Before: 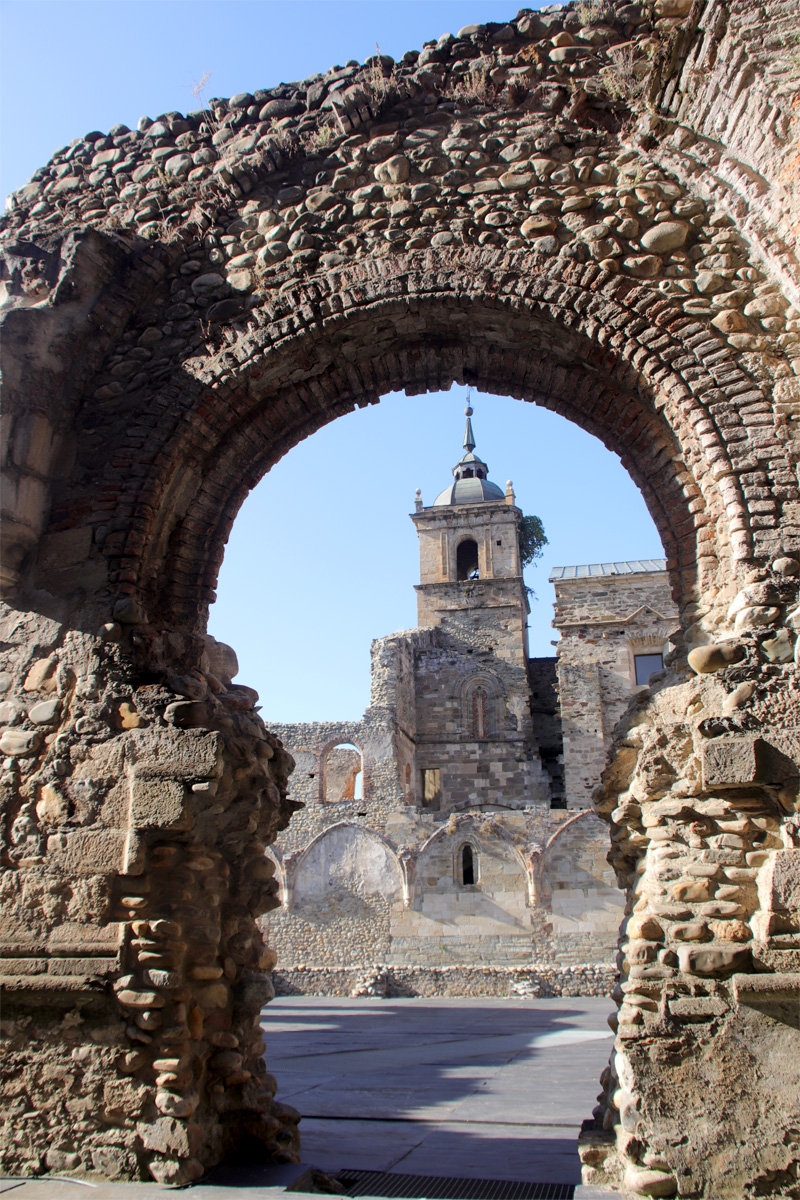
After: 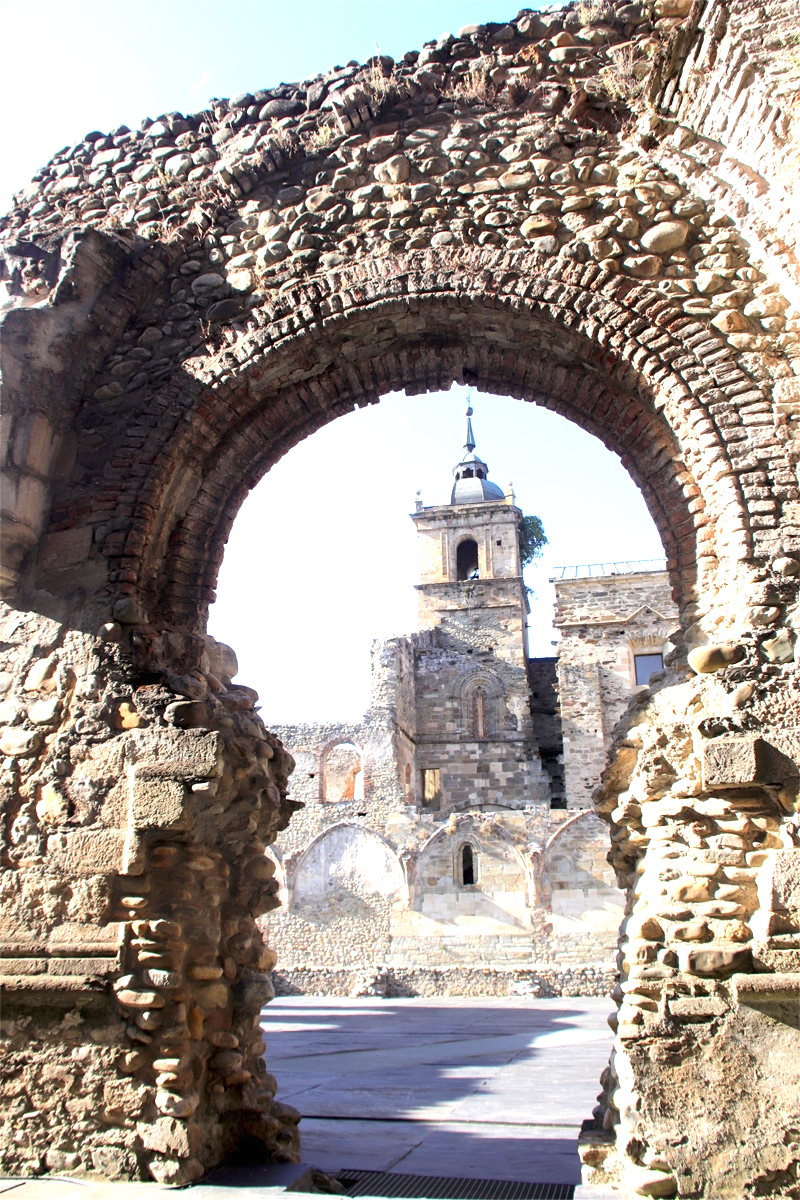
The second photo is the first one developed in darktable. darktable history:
exposure: black level correction 0, exposure 1.192 EV, compensate highlight preservation false
